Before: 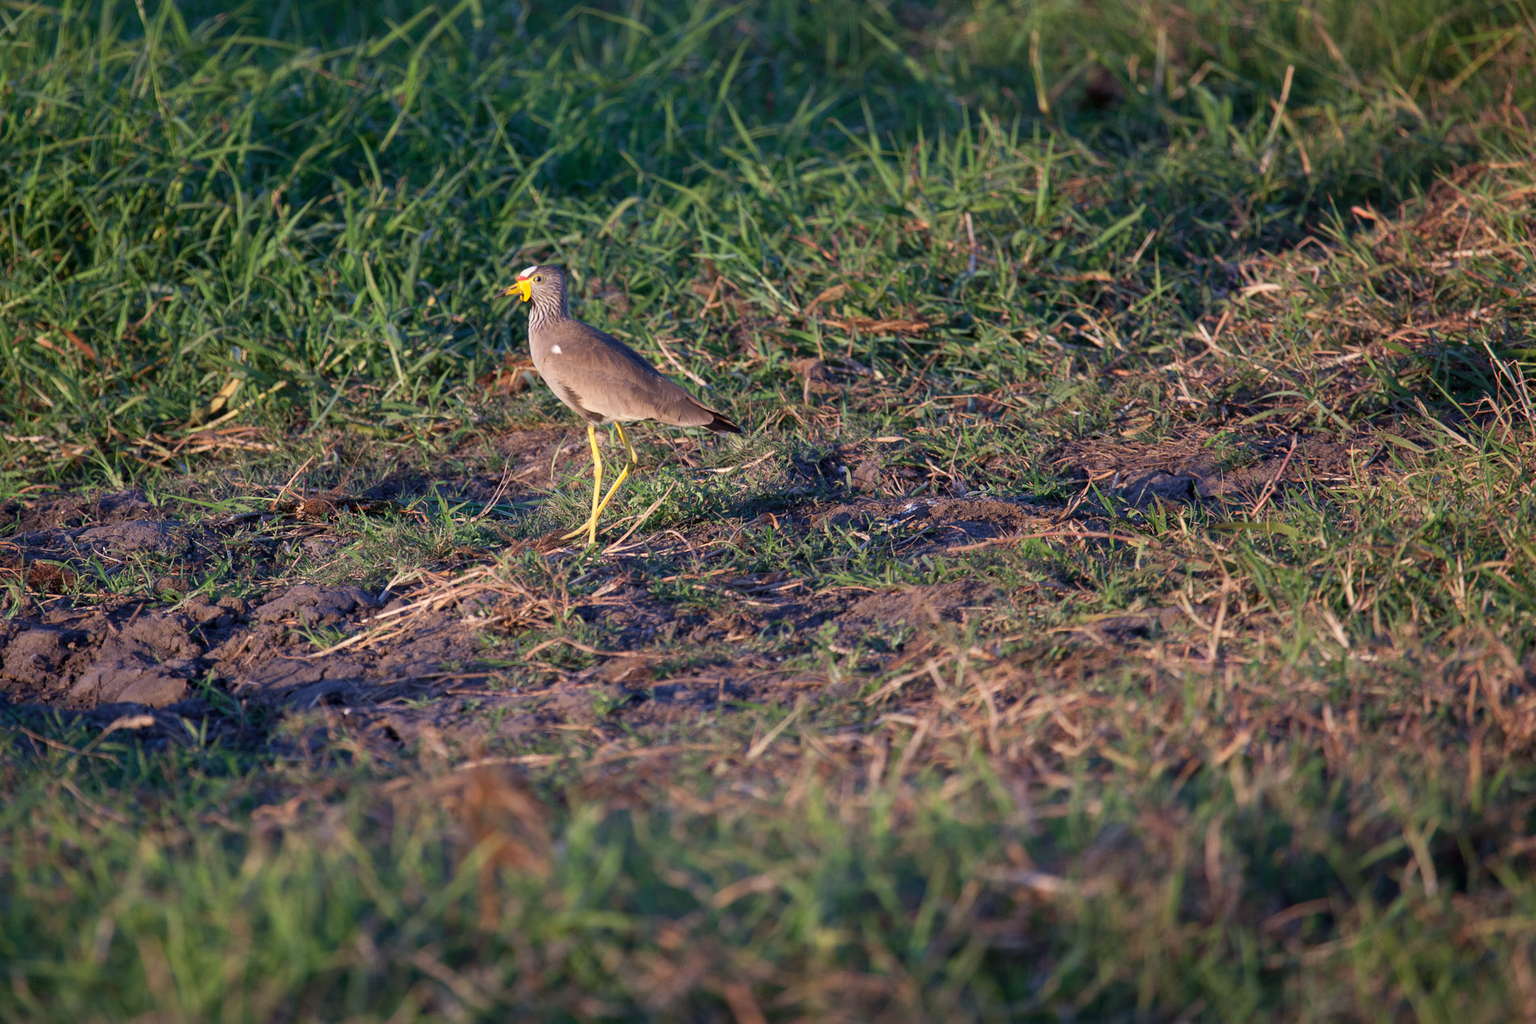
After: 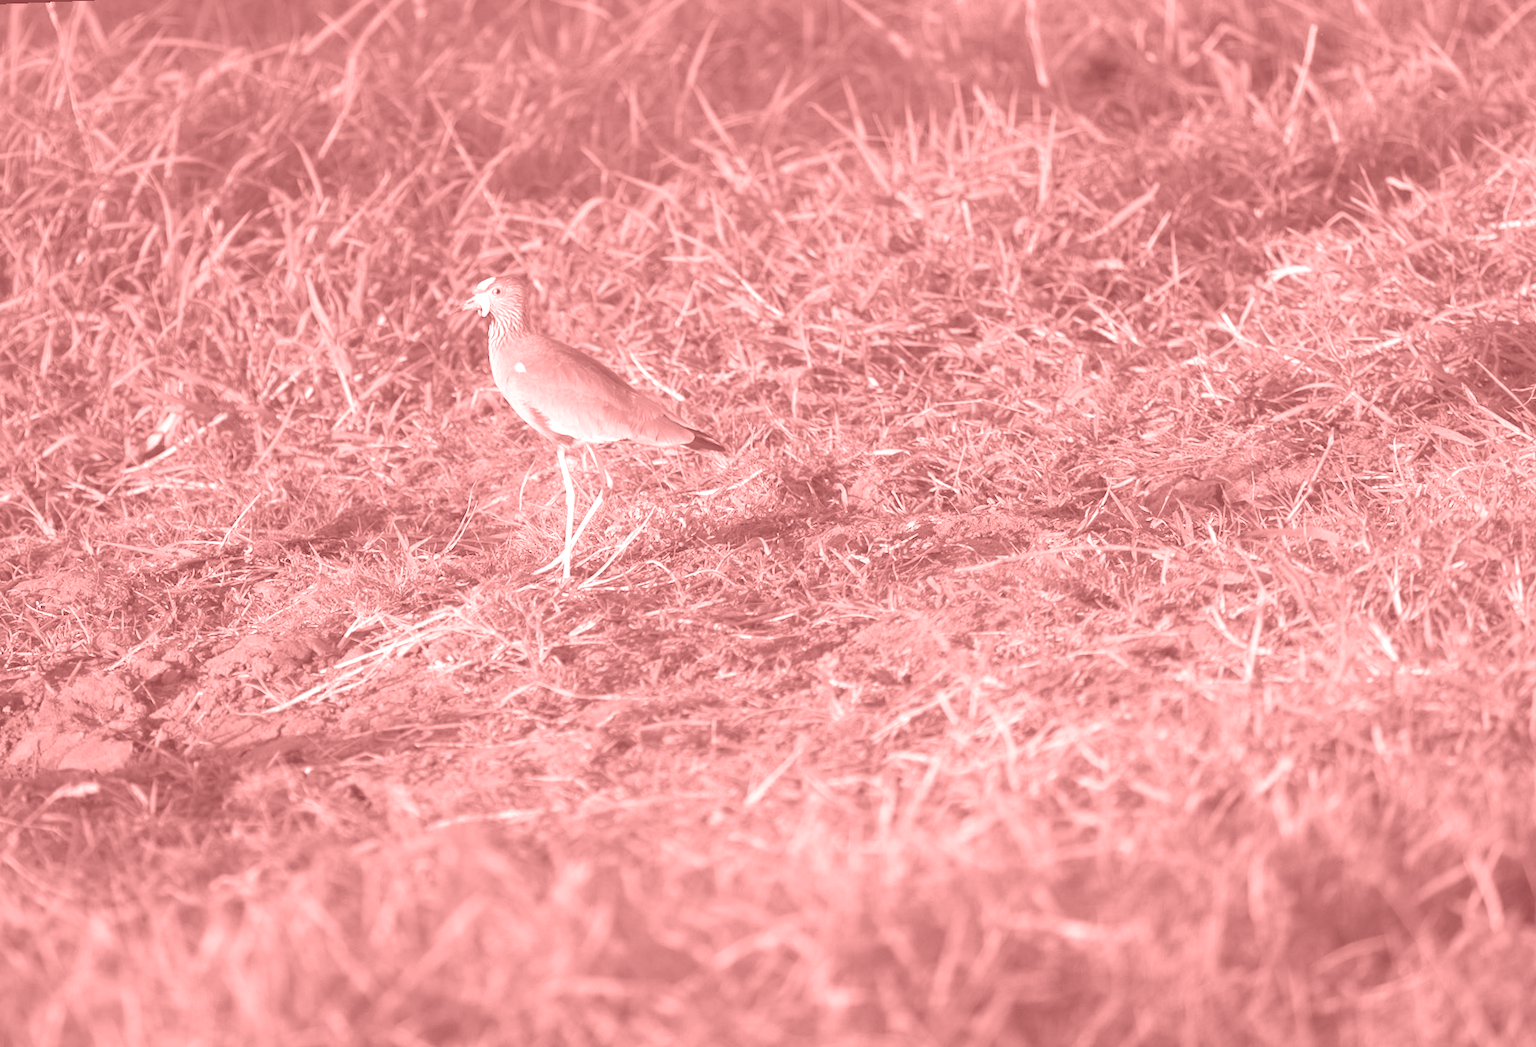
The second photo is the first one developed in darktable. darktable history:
rotate and perspective: rotation -2.12°, lens shift (vertical) 0.009, lens shift (horizontal) -0.008, automatic cropping original format, crop left 0.036, crop right 0.964, crop top 0.05, crop bottom 0.959
colorize: saturation 51%, source mix 50.67%, lightness 50.67%
crop and rotate: left 2.536%, right 1.107%, bottom 2.246%
exposure: black level correction 0, exposure 1.741 EV, compensate exposure bias true, compensate highlight preservation false
